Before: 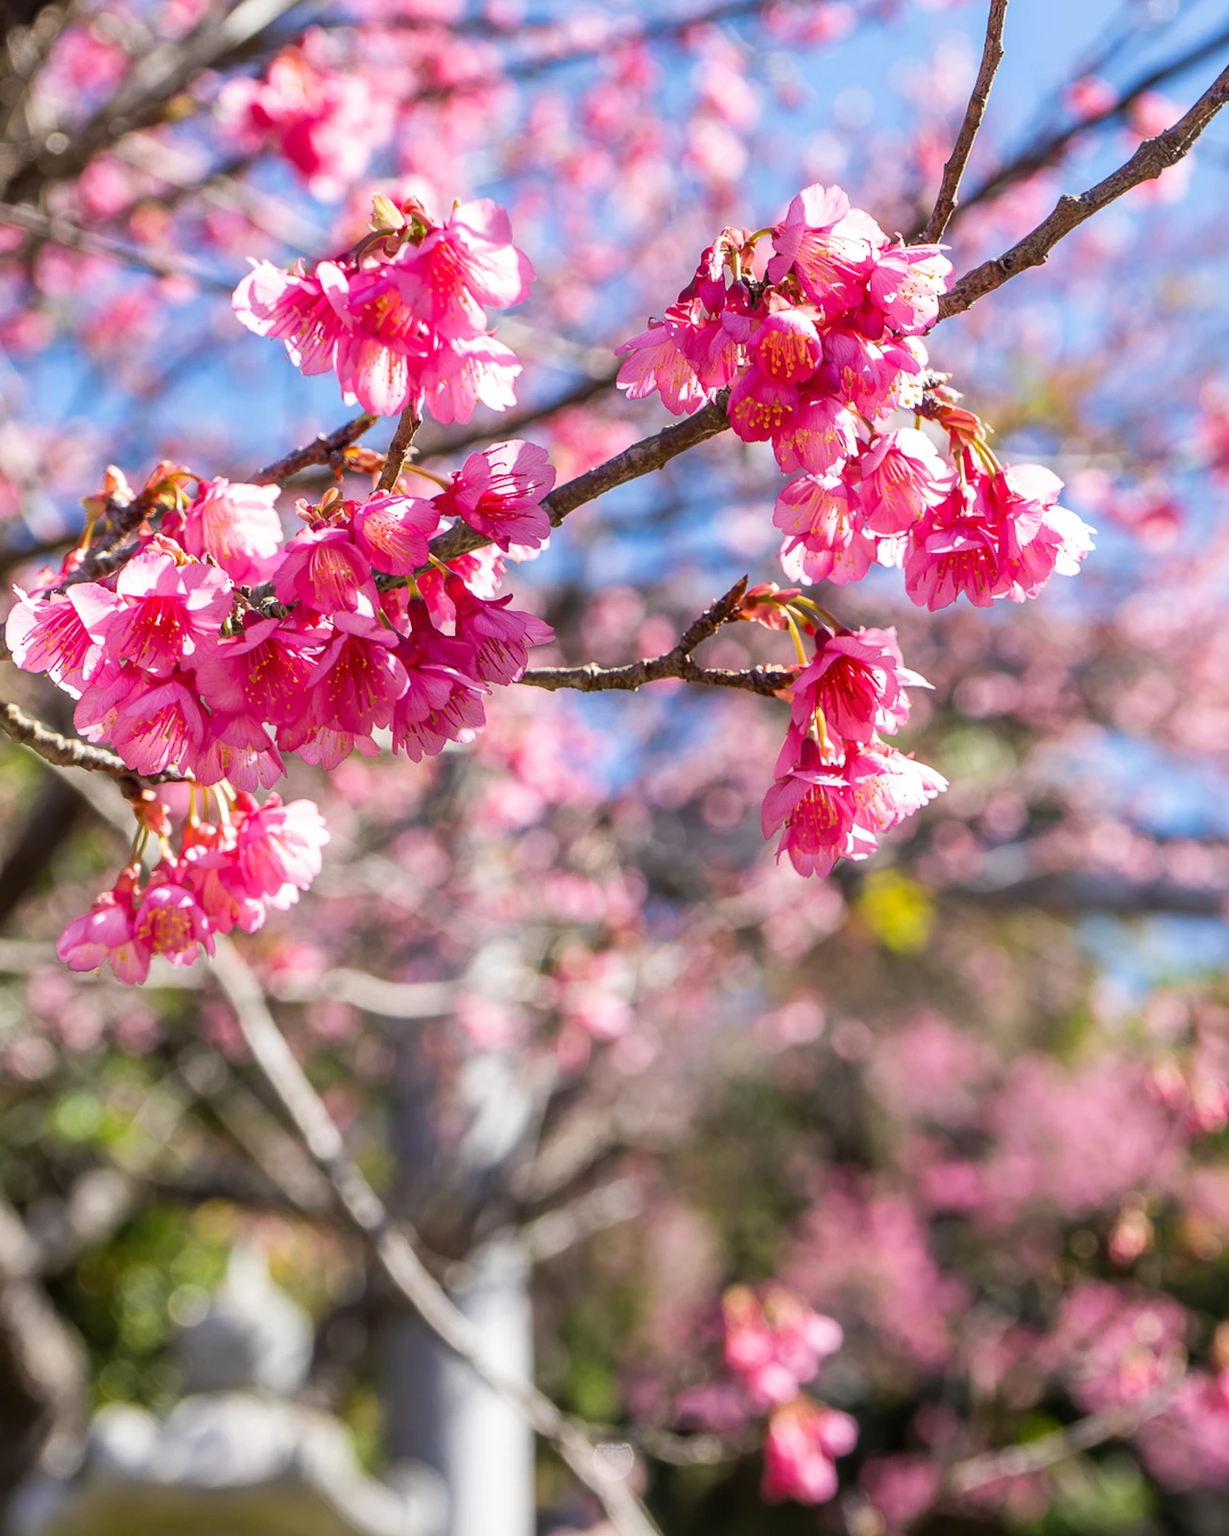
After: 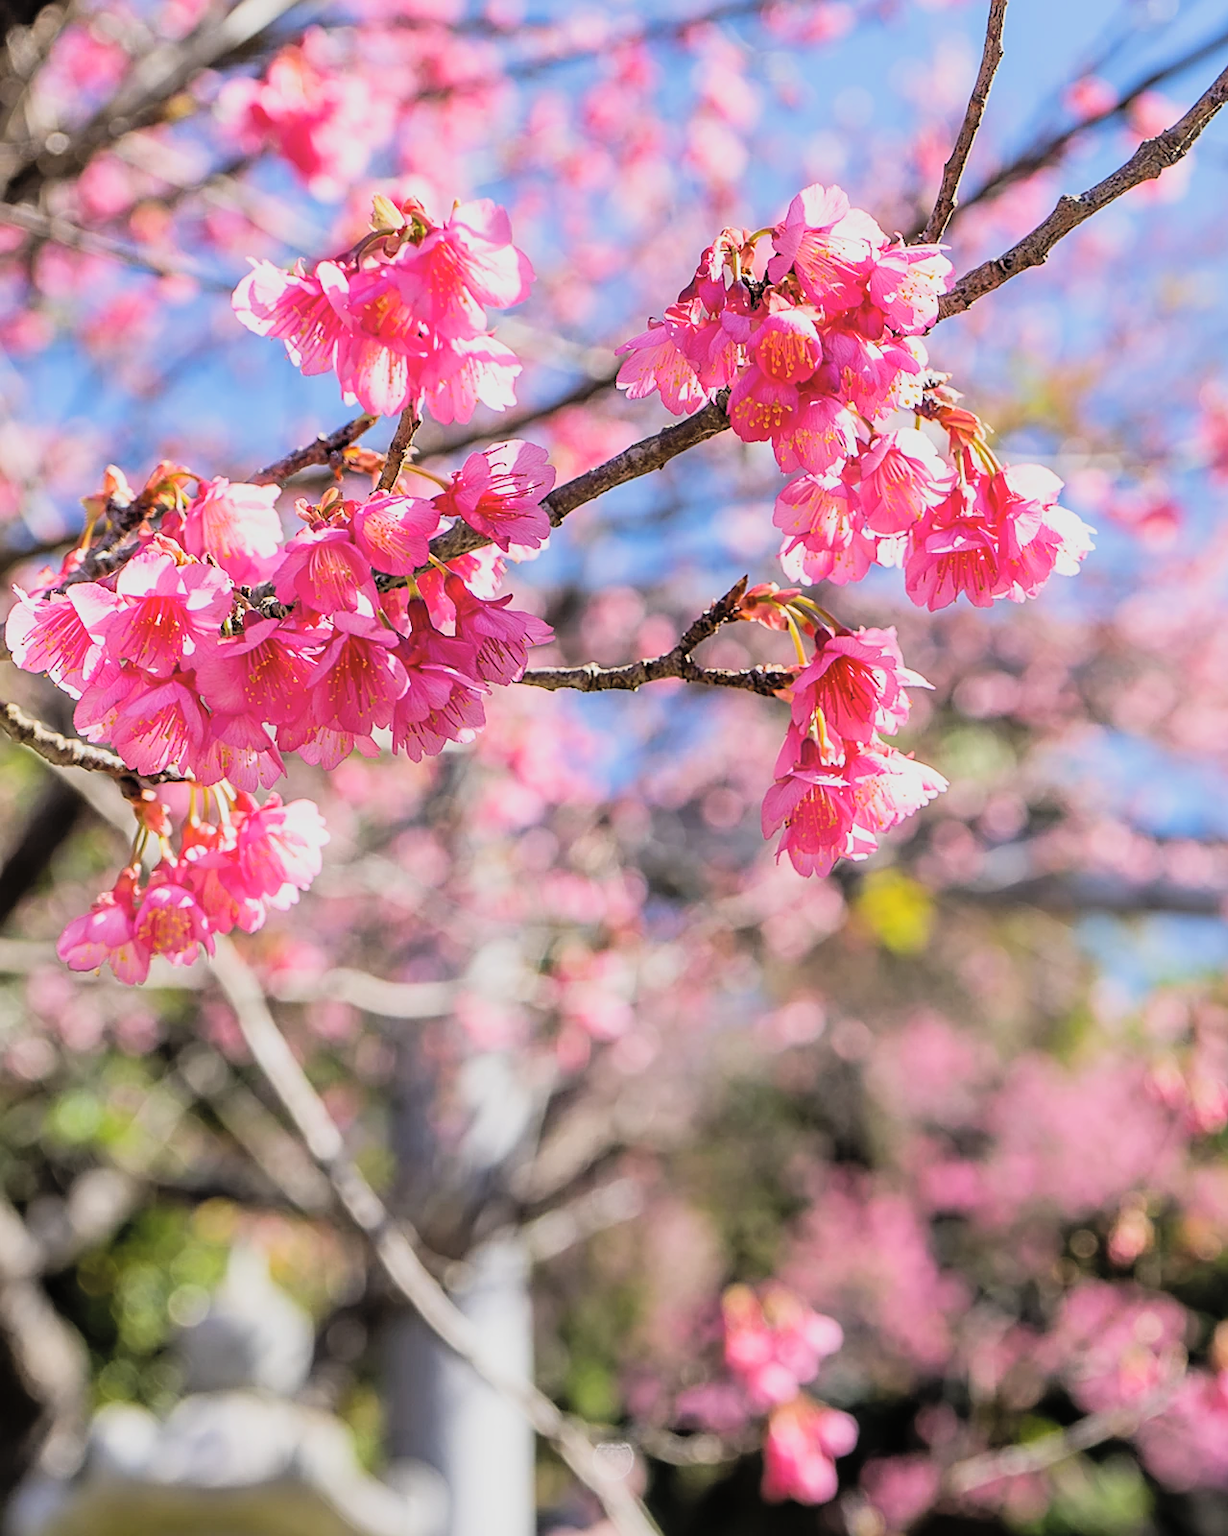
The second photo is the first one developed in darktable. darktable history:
filmic rgb: threshold 3 EV, hardness 4.17, latitude 50%, contrast 1.1, preserve chrominance max RGB, color science v6 (2022), contrast in shadows safe, contrast in highlights safe, enable highlight reconstruction true
contrast brightness saturation: brightness 0.13
sharpen: on, module defaults
